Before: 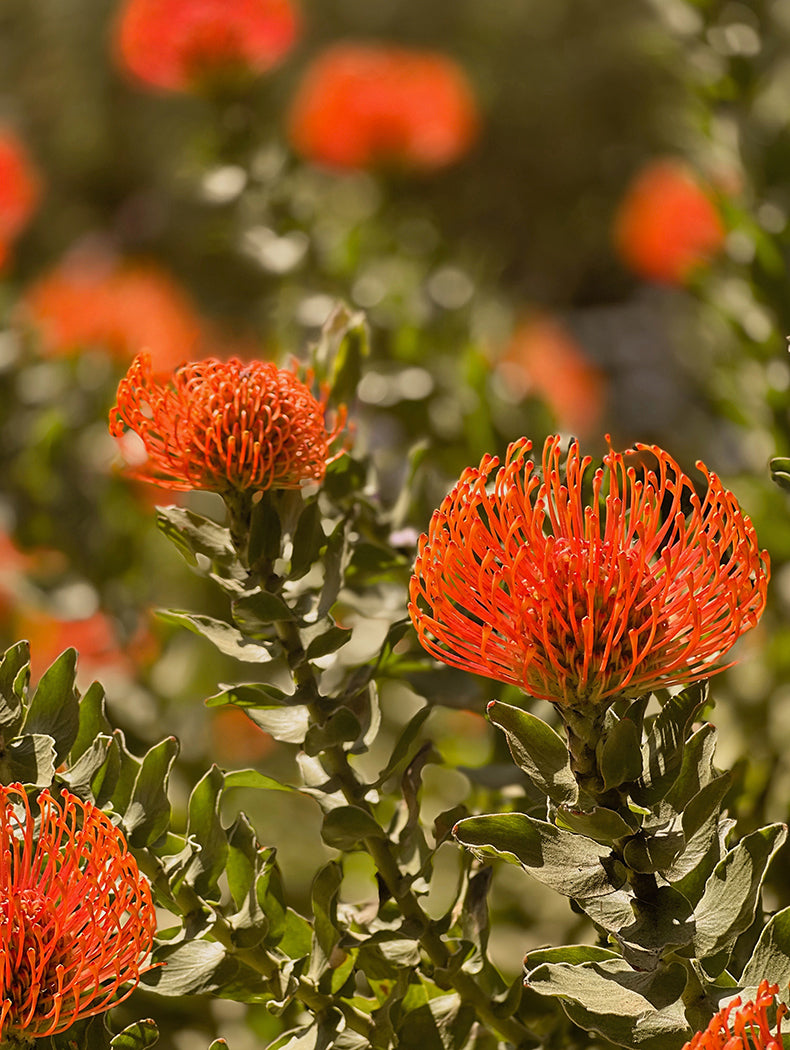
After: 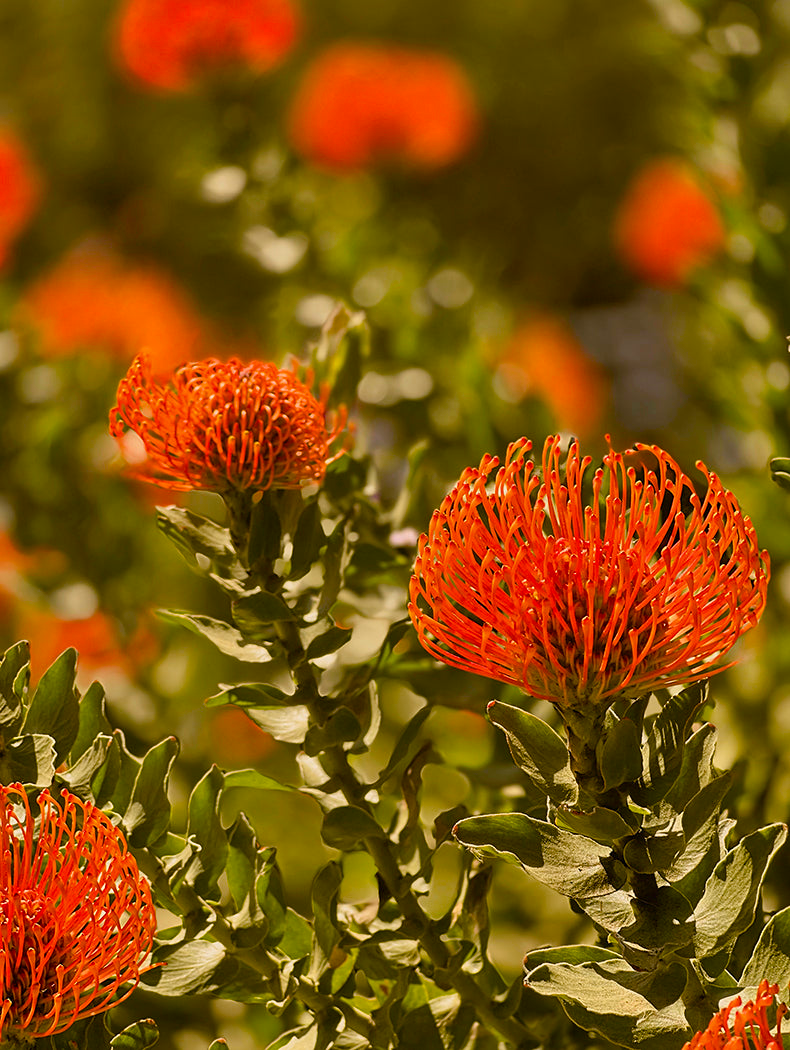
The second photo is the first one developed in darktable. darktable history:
color balance rgb: highlights gain › chroma 3.014%, highlights gain › hue 77.93°, perceptual saturation grading › global saturation 20%, perceptual saturation grading › highlights -14.101%, perceptual saturation grading › shadows 49.344%, global vibrance 20%
